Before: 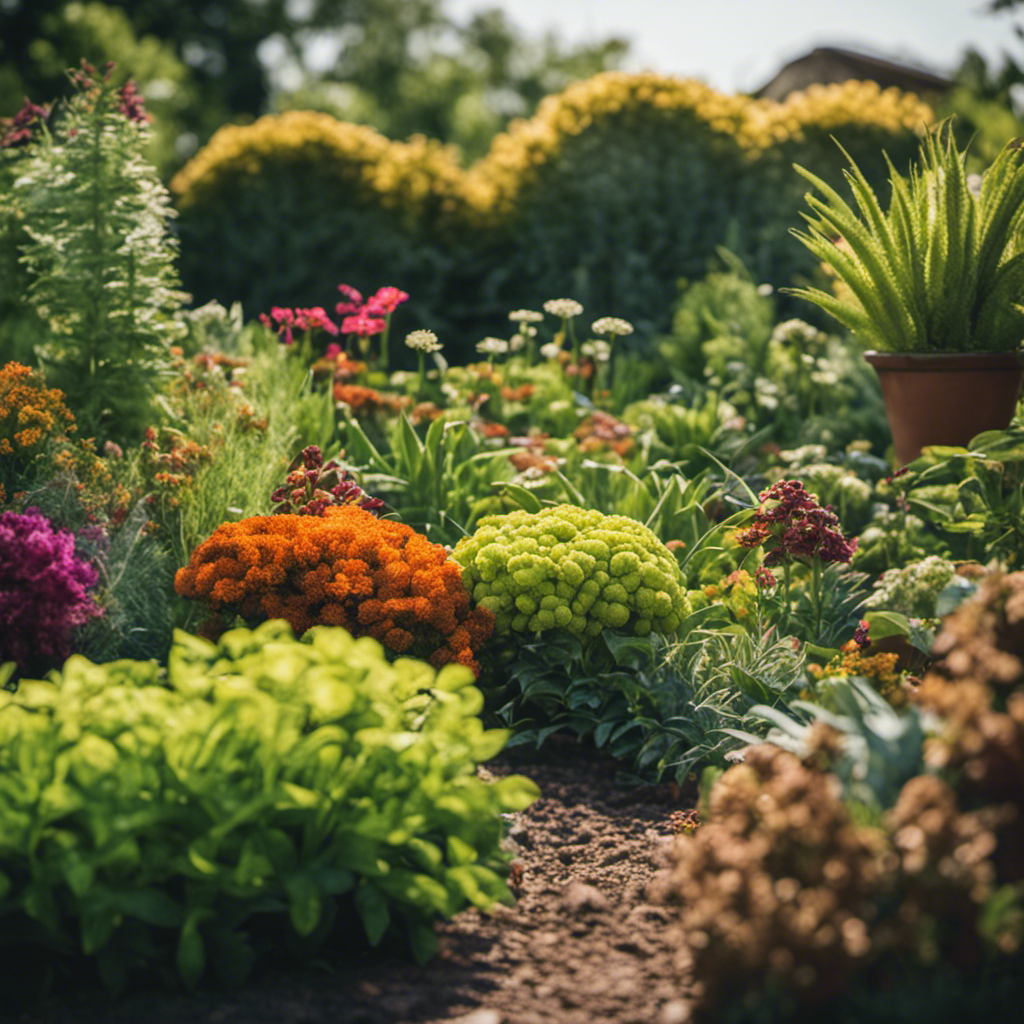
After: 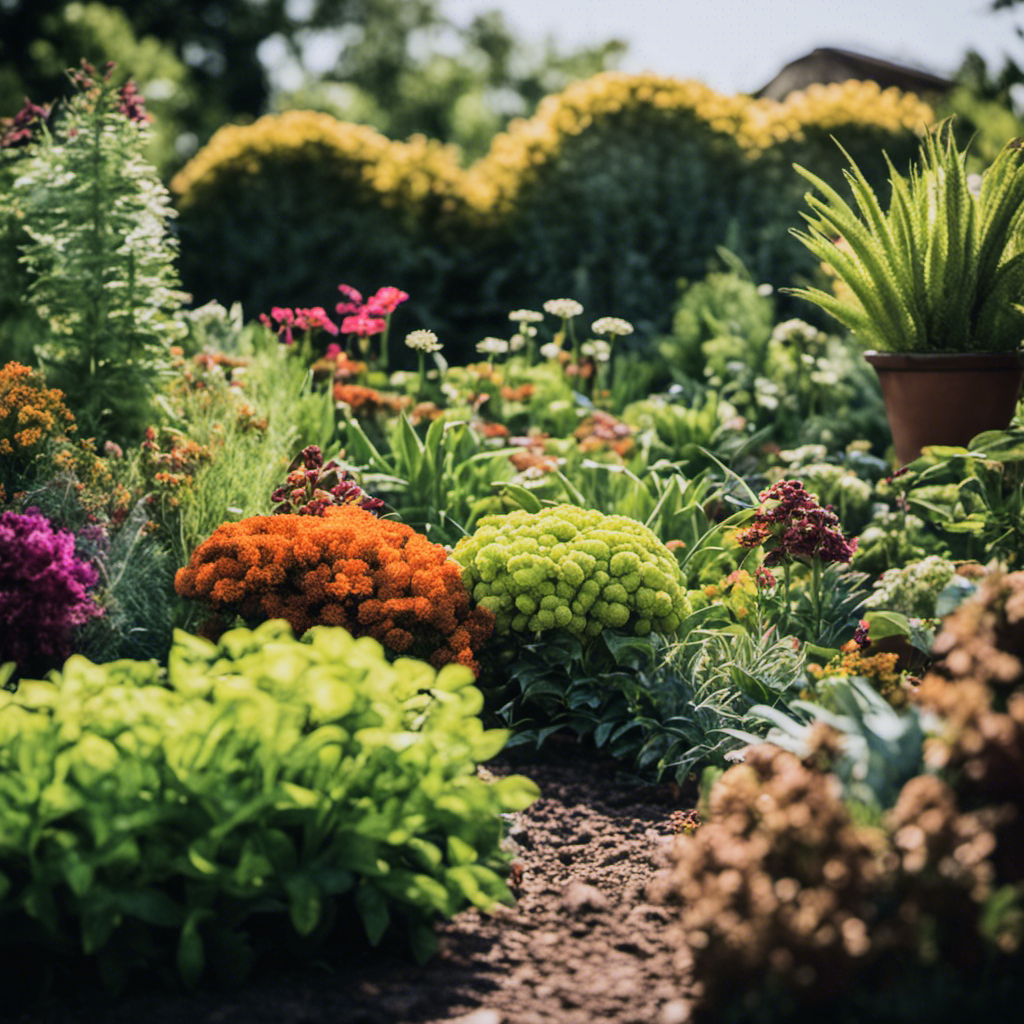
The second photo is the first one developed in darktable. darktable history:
filmic rgb: black relative exposure -7.5 EV, white relative exposure 5 EV, hardness 3.31, contrast 1.3, contrast in shadows safe
exposure: exposure 0.29 EV, compensate highlight preservation false
color calibration: illuminant as shot in camera, x 0.358, y 0.373, temperature 4628.91 K
